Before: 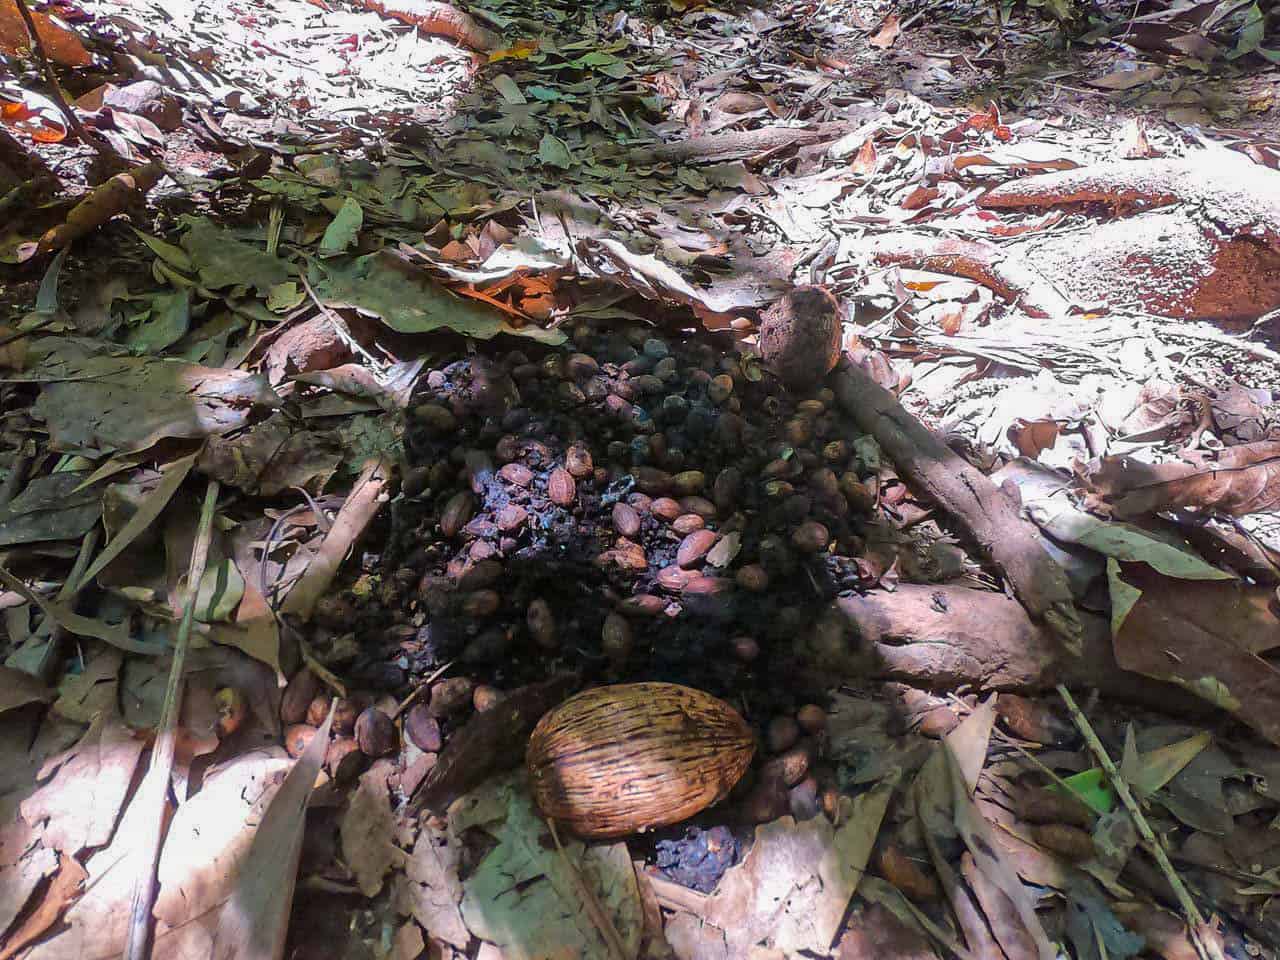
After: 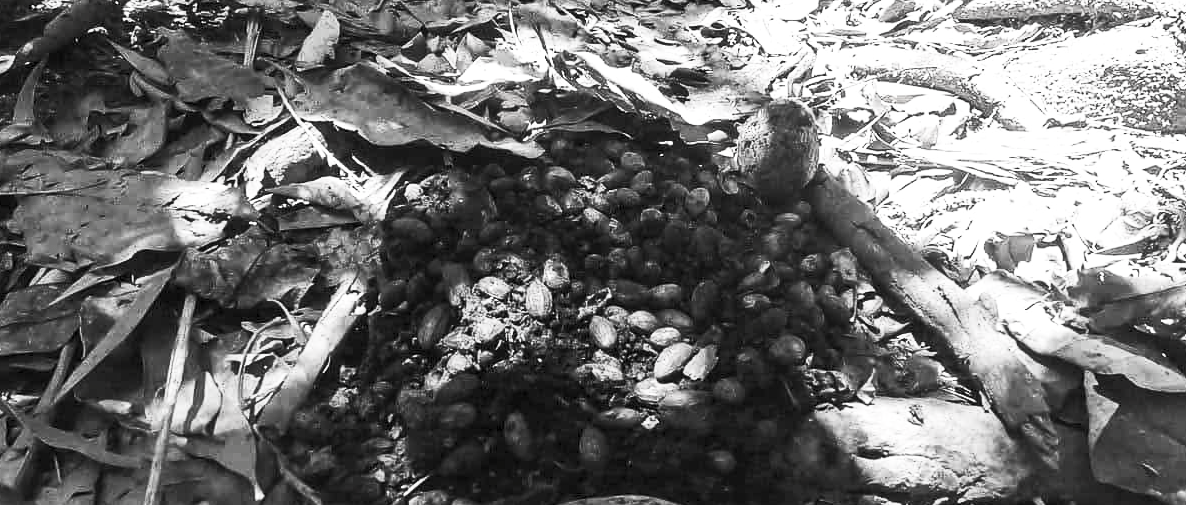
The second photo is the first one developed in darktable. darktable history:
crop: left 1.845%, top 19.515%, right 5.45%, bottom 27.781%
local contrast: highlights 100%, shadows 98%, detail 120%, midtone range 0.2
contrast brightness saturation: contrast 0.536, brightness 0.486, saturation -0.984
